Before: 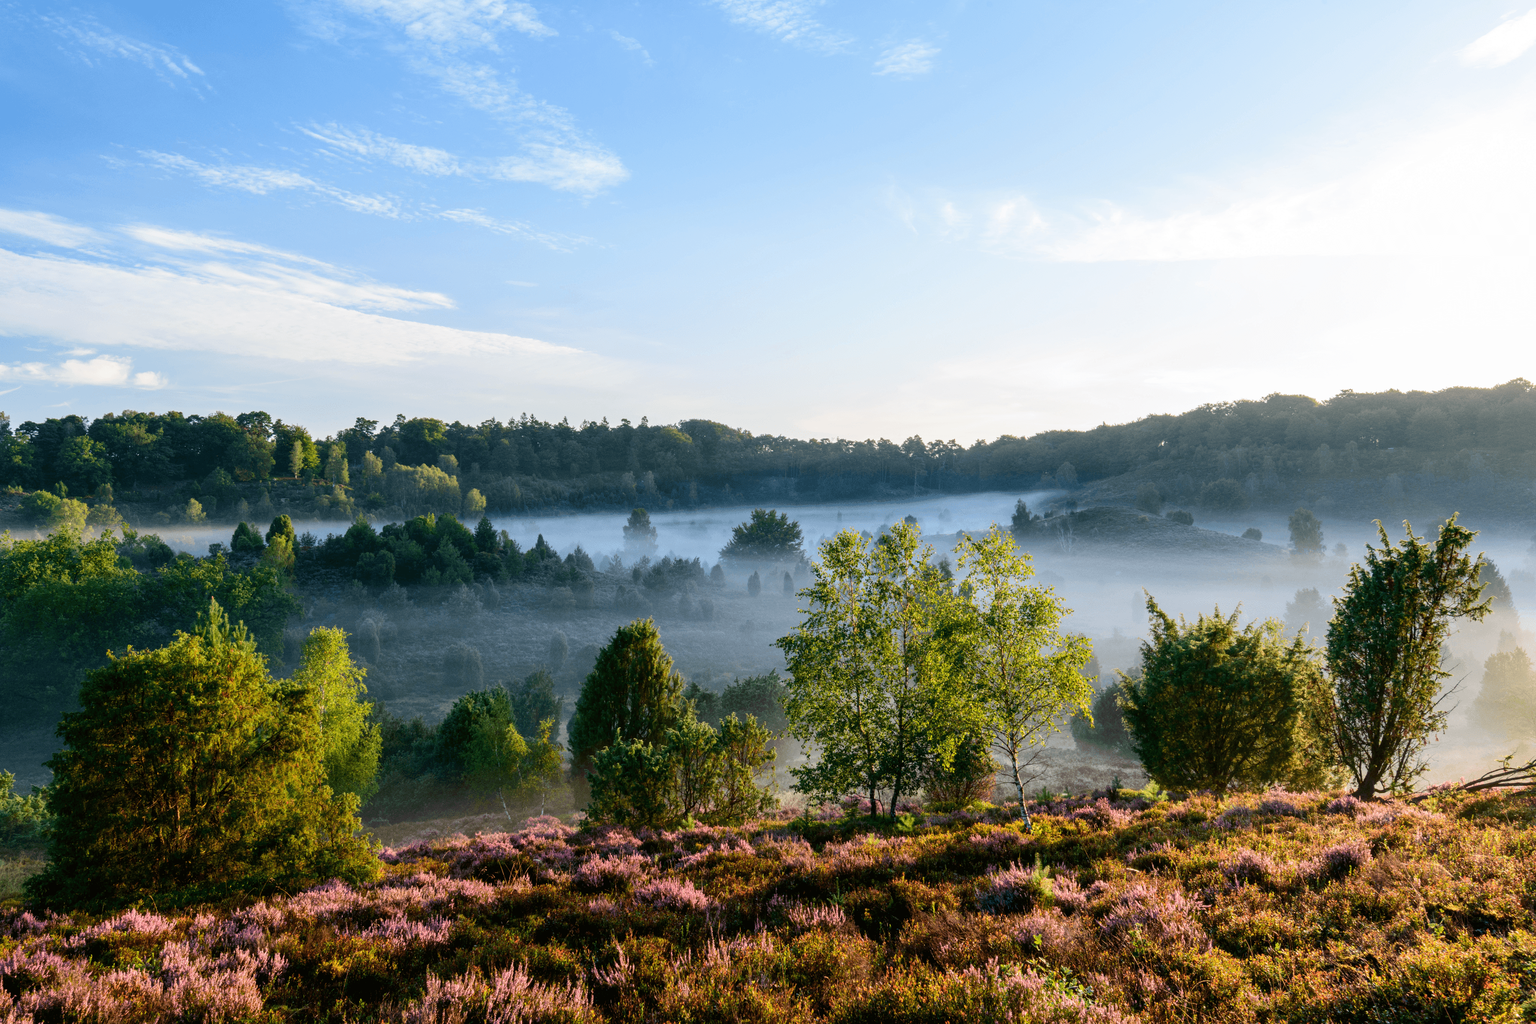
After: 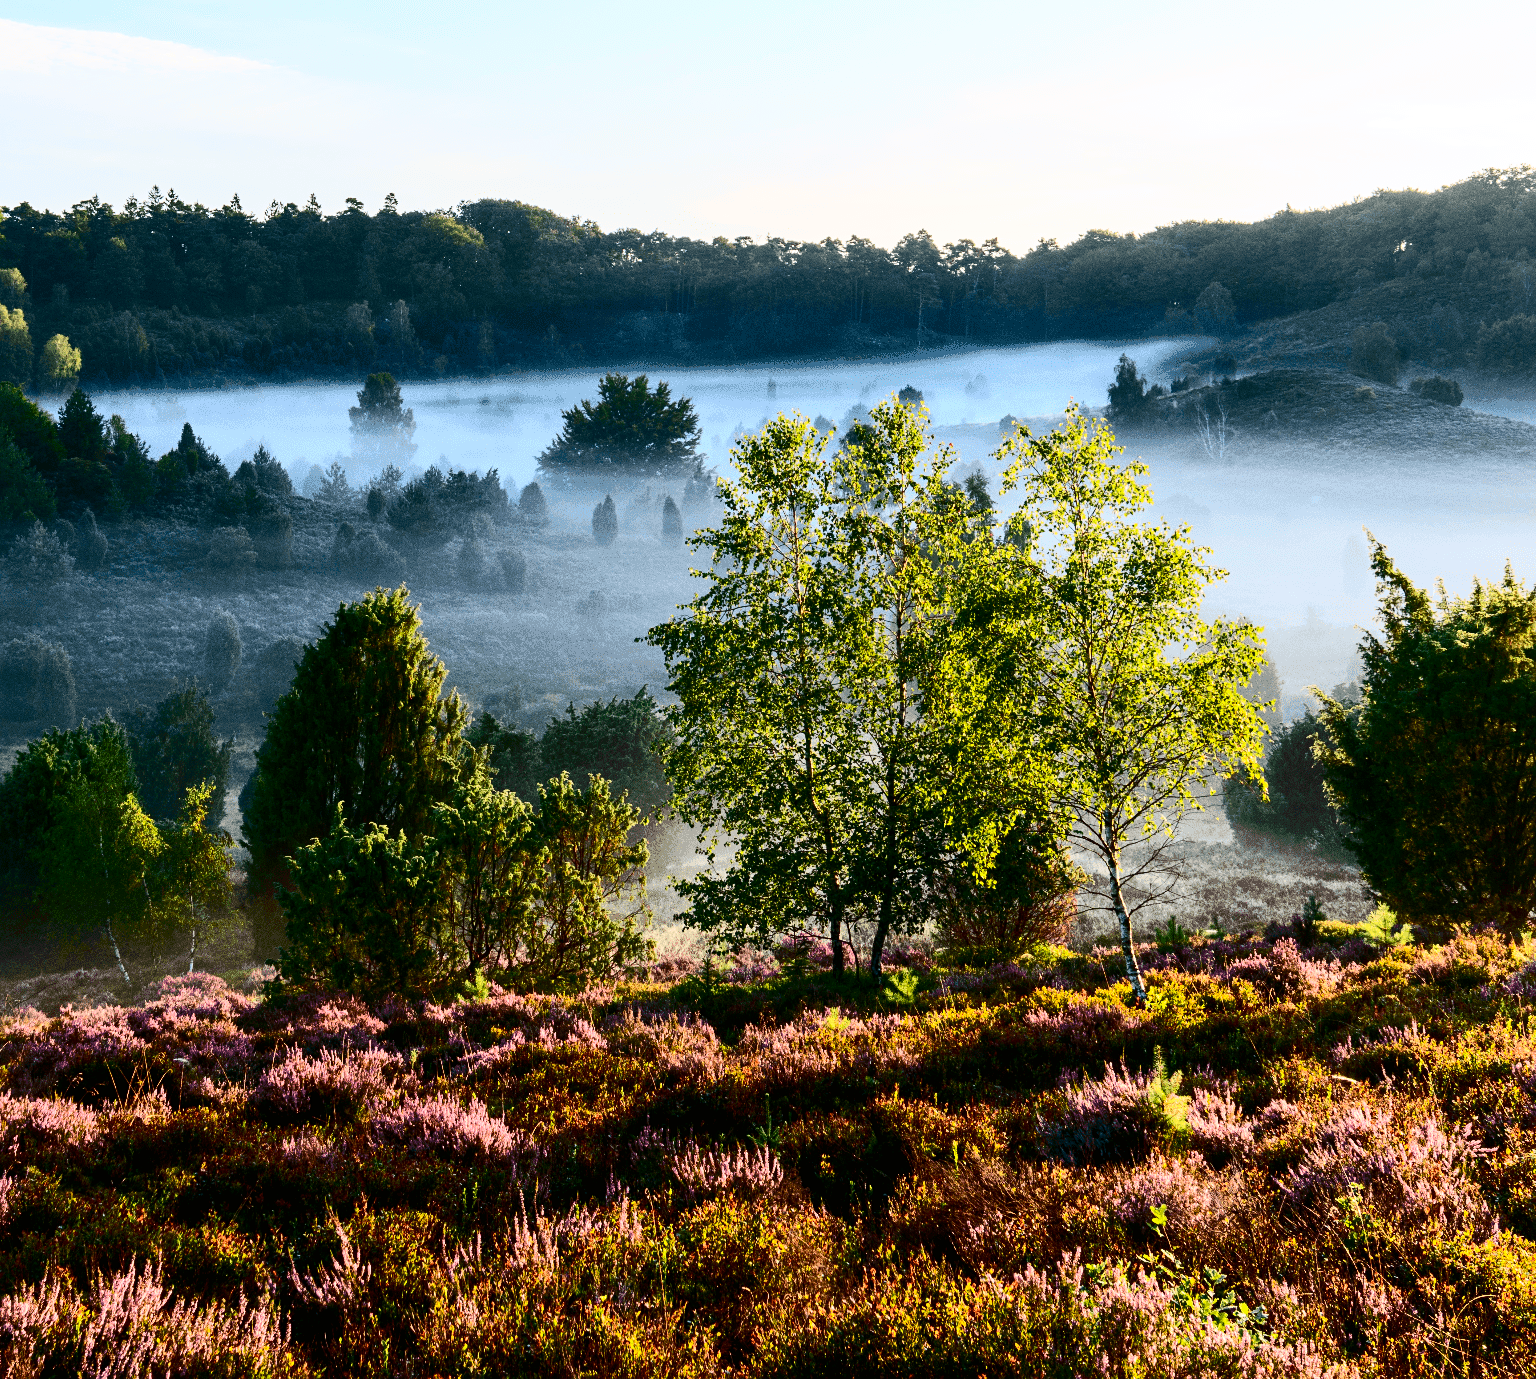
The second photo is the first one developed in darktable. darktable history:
crop and rotate: left 28.964%, top 31.042%, right 19.804%
sharpen: amount 0.201
contrast brightness saturation: contrast 0.408, brightness 0.043, saturation 0.248
